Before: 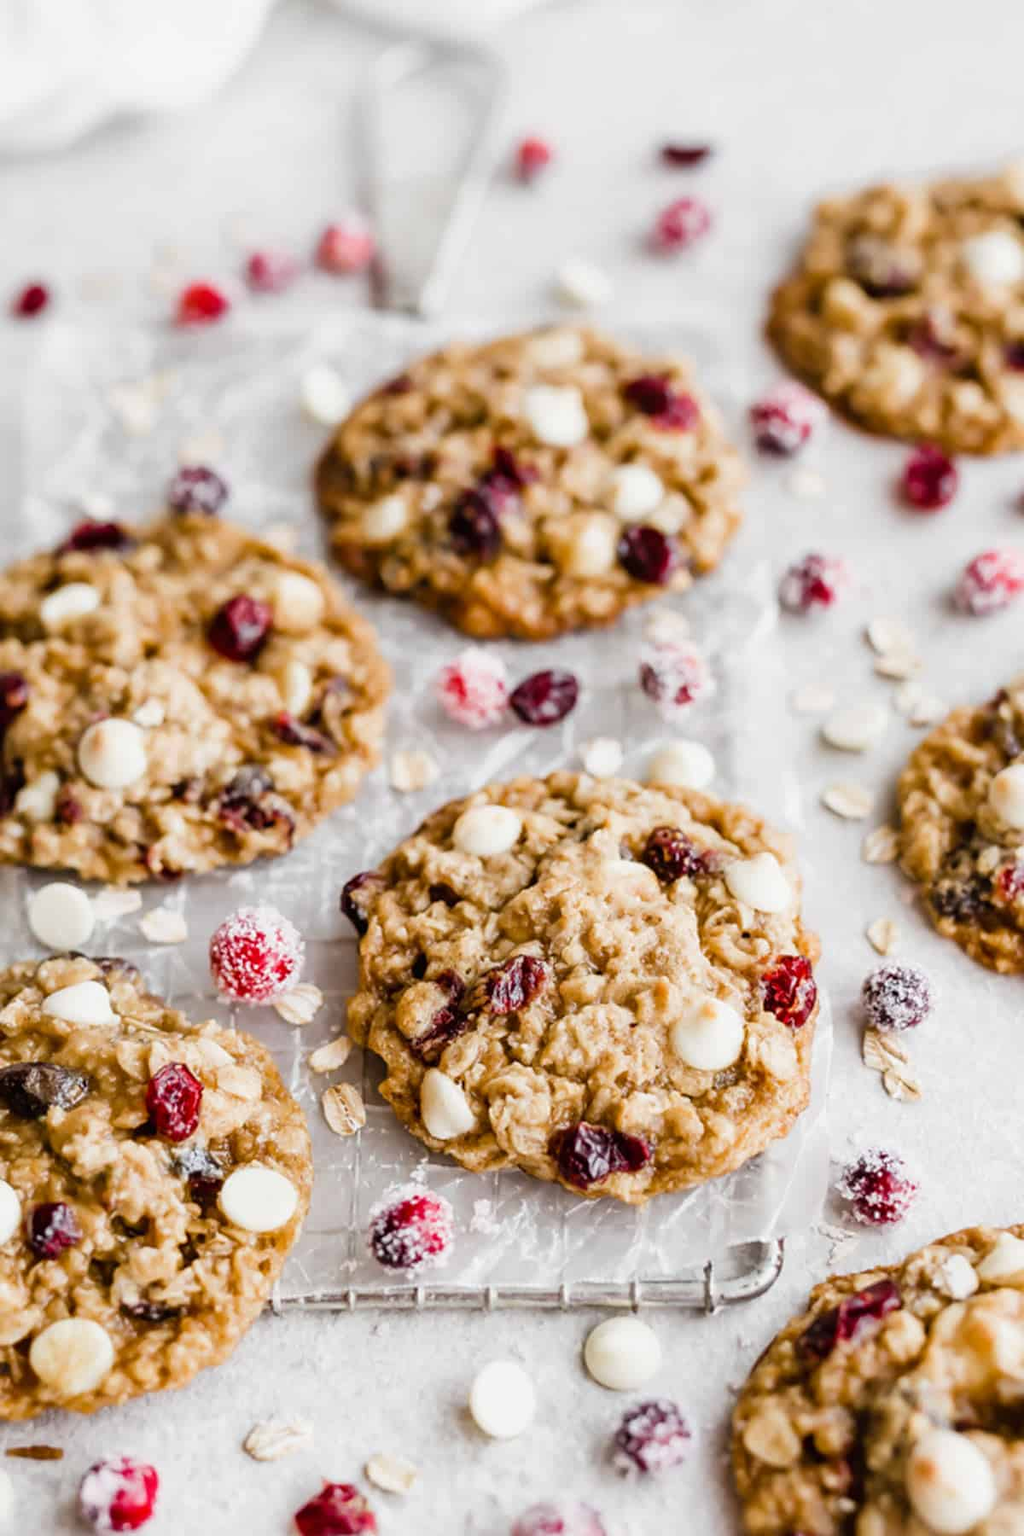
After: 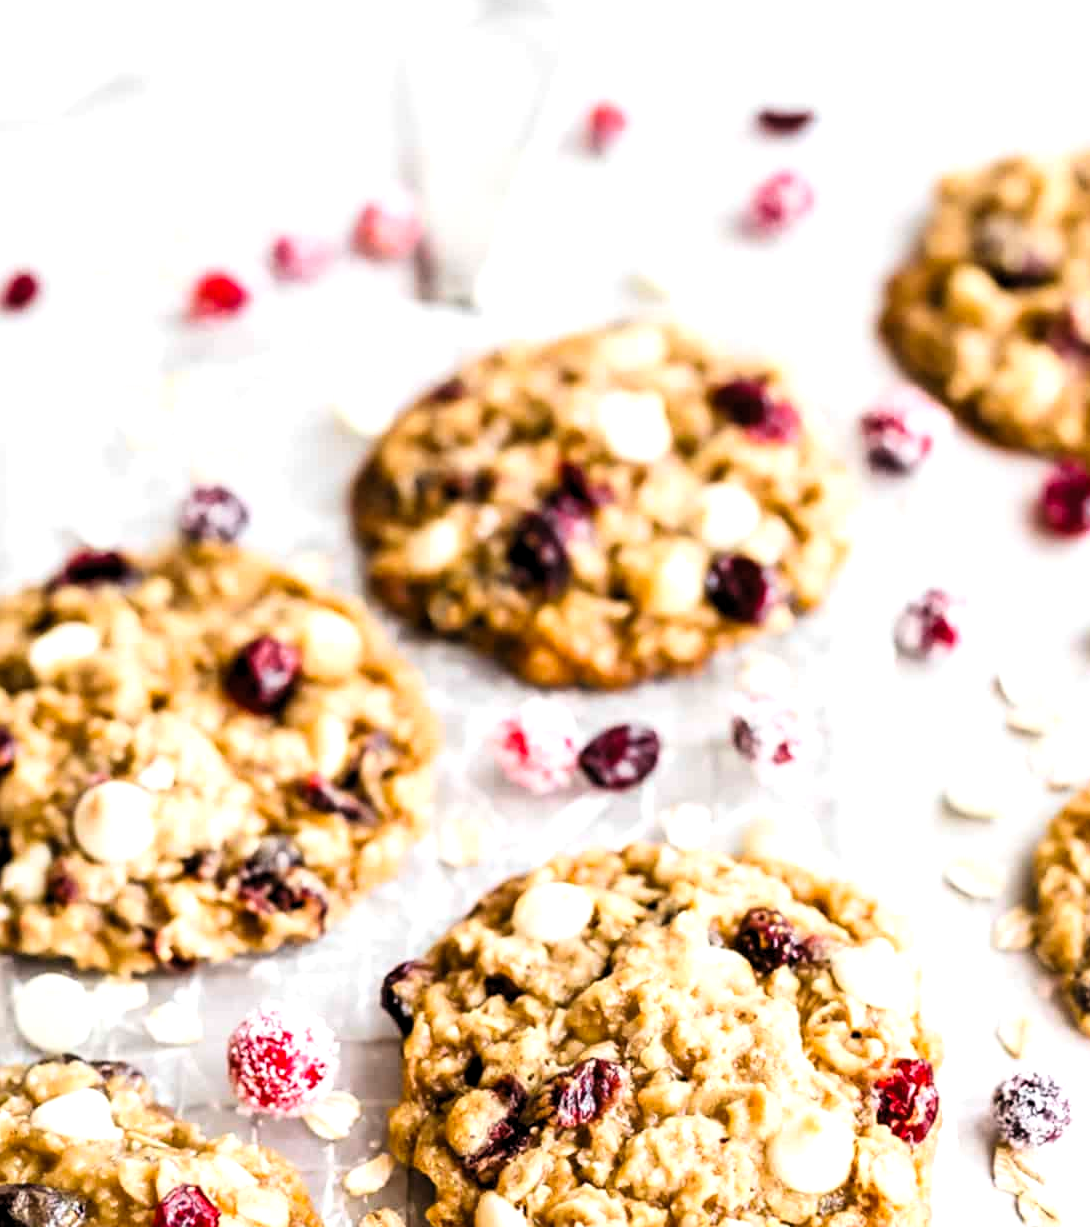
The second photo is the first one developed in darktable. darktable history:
contrast brightness saturation: contrast 0.198, brightness 0.164, saturation 0.224
crop: left 1.562%, top 3.397%, right 7.581%, bottom 28.425%
levels: levels [0.052, 0.496, 0.908]
